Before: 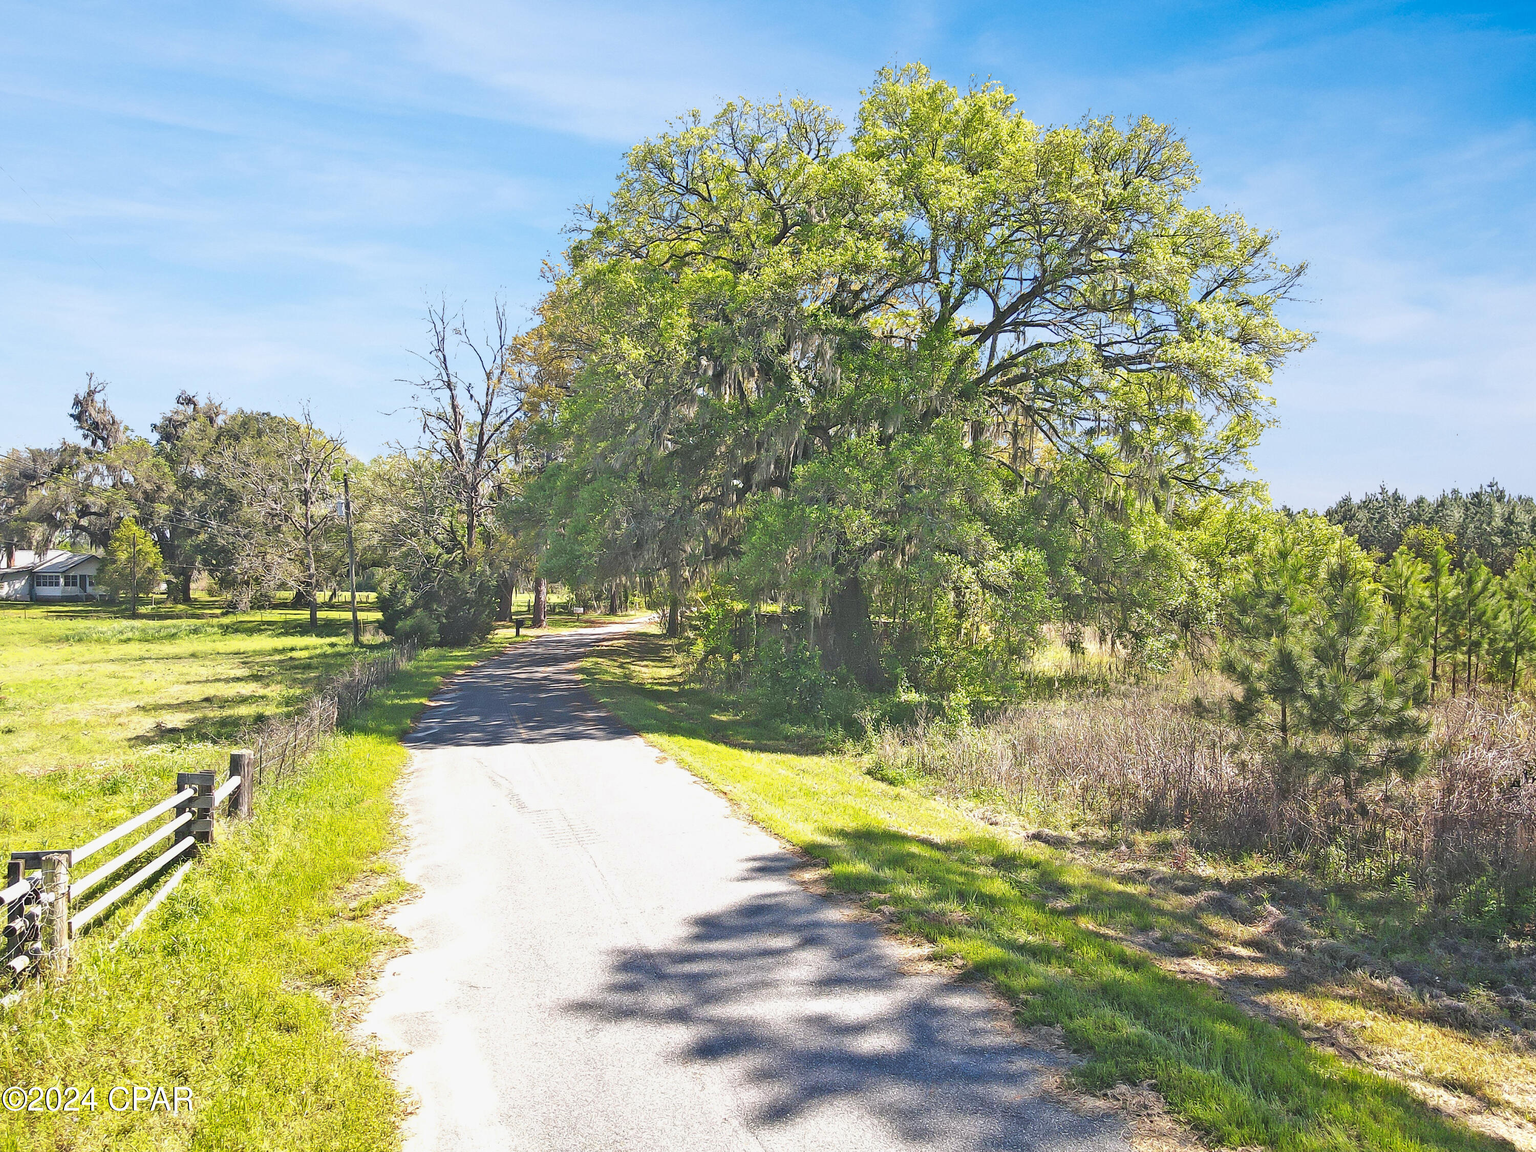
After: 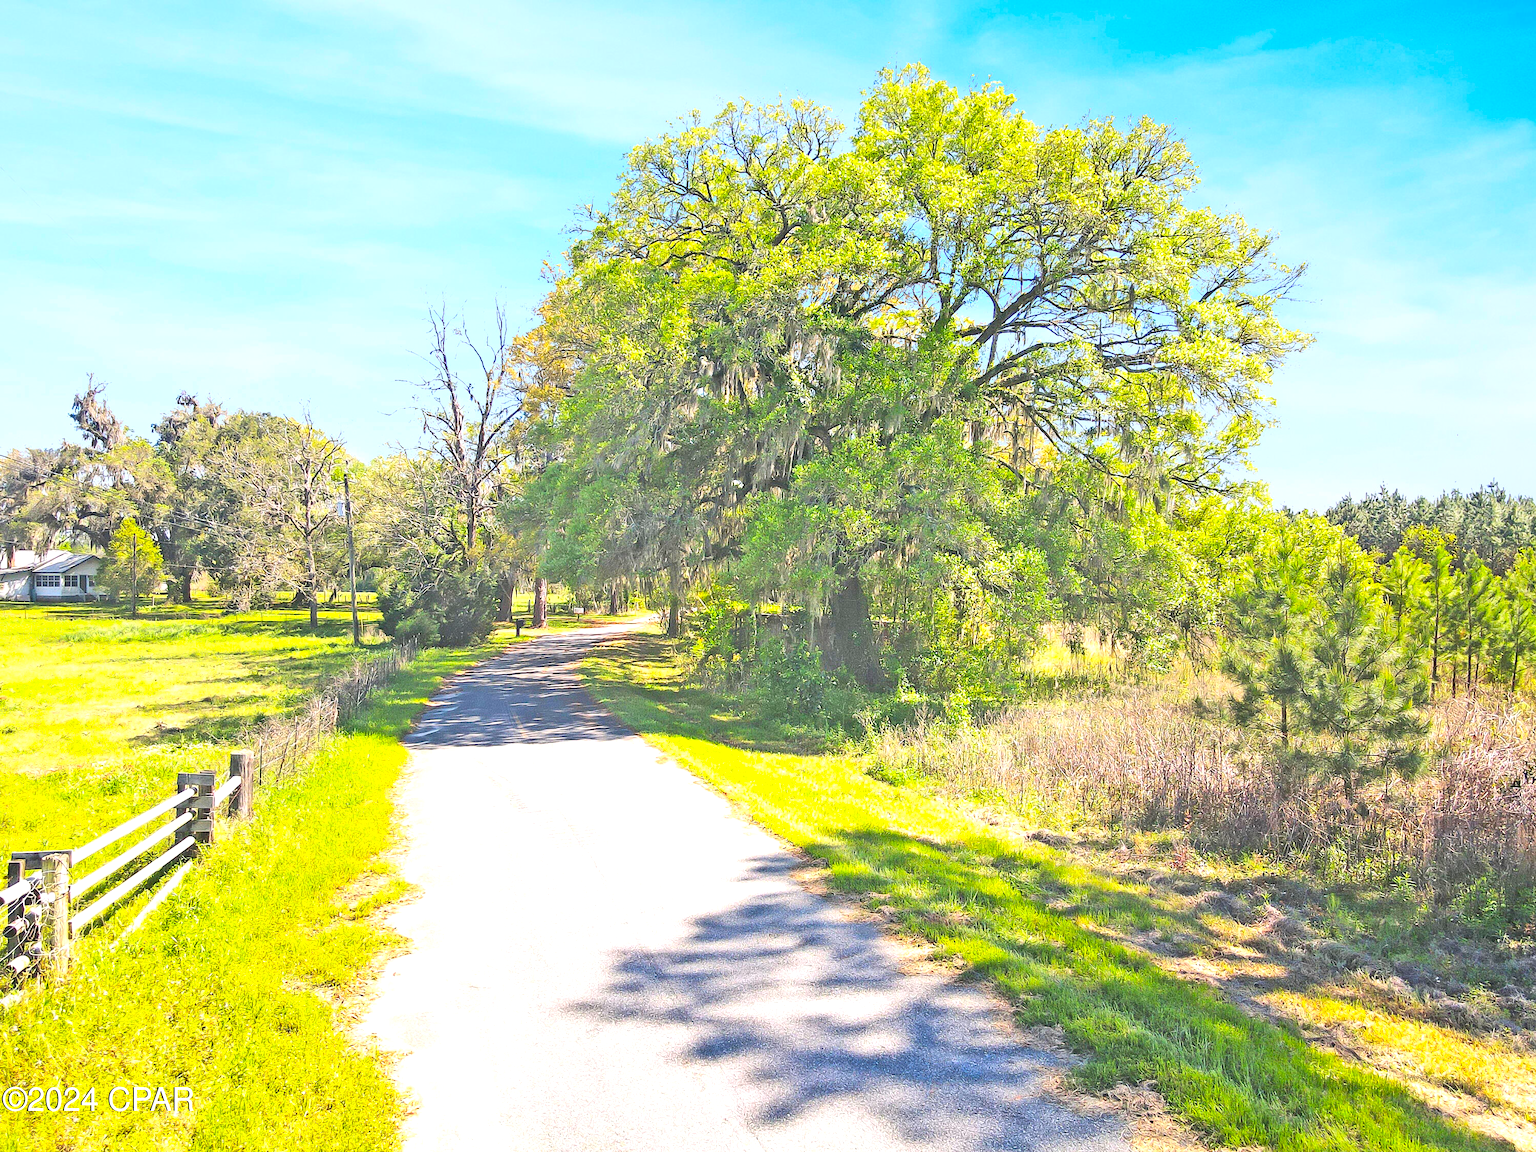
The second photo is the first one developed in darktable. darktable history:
contrast brightness saturation: contrast 0.201, brightness 0.157, saturation 0.227
color balance rgb: highlights gain › chroma 0.233%, highlights gain › hue 332.76°, perceptual saturation grading › global saturation 12.977%, perceptual brilliance grading › global brilliance 10.055%, perceptual brilliance grading › shadows 14.663%
color correction: highlights a* -0.101, highlights b* 0.124
